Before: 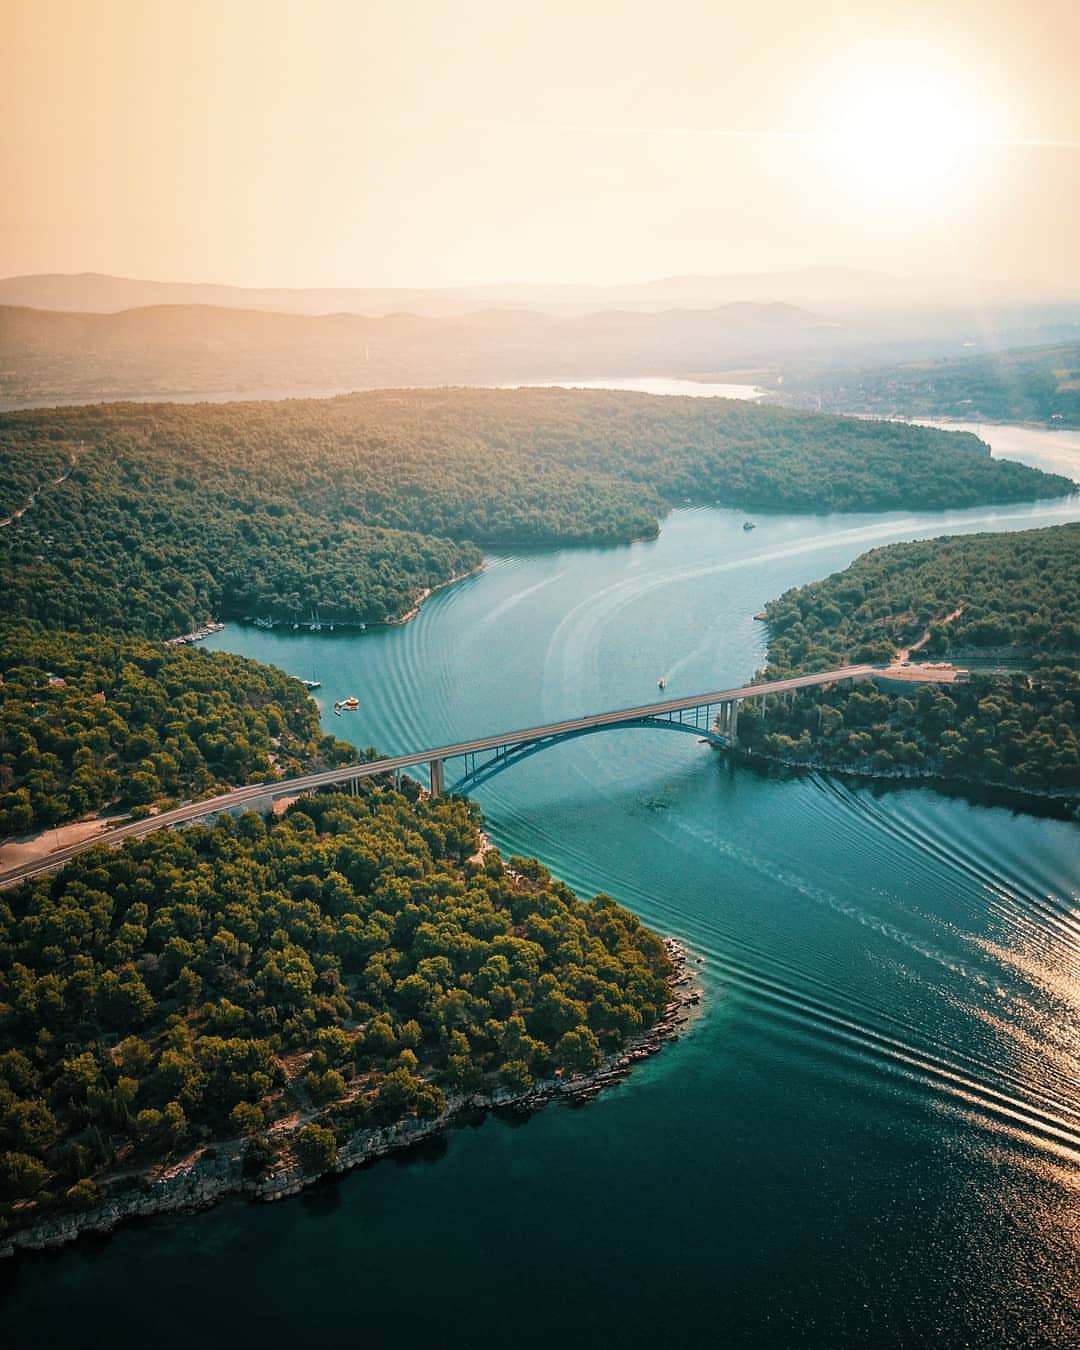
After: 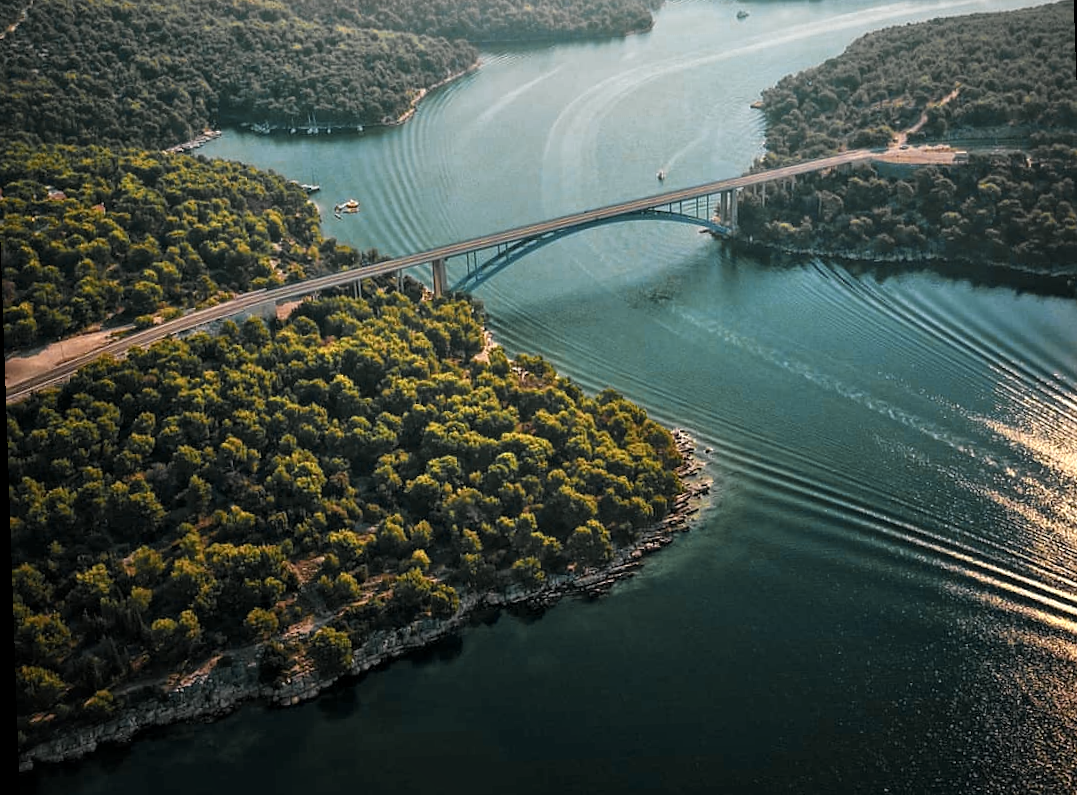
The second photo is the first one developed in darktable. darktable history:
local contrast: highlights 100%, shadows 100%, detail 120%, midtone range 0.2
crop and rotate: top 36.435%
rotate and perspective: rotation -2°, crop left 0.022, crop right 0.978, crop top 0.049, crop bottom 0.951
color zones: curves: ch0 [(0.004, 0.306) (0.107, 0.448) (0.252, 0.656) (0.41, 0.398) (0.595, 0.515) (0.768, 0.628)]; ch1 [(0.07, 0.323) (0.151, 0.452) (0.252, 0.608) (0.346, 0.221) (0.463, 0.189) (0.61, 0.368) (0.735, 0.395) (0.921, 0.412)]; ch2 [(0, 0.476) (0.132, 0.512) (0.243, 0.512) (0.397, 0.48) (0.522, 0.376) (0.634, 0.536) (0.761, 0.46)]
